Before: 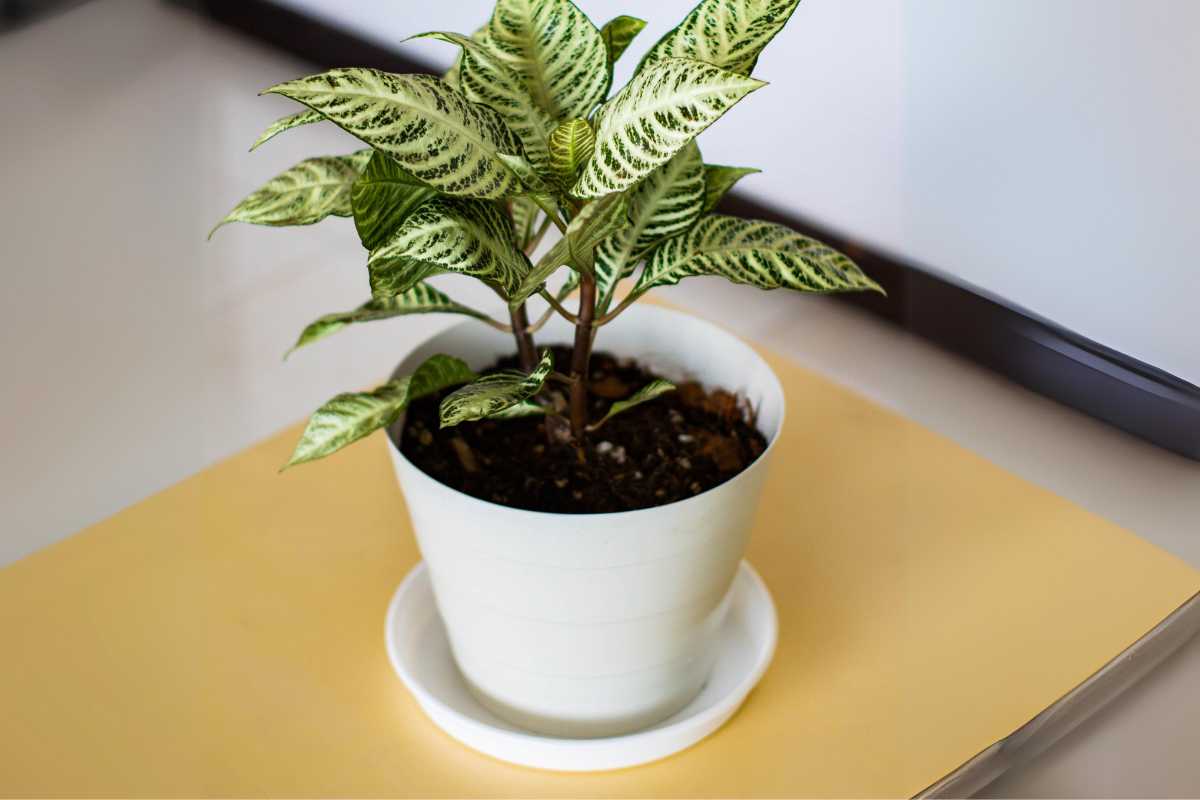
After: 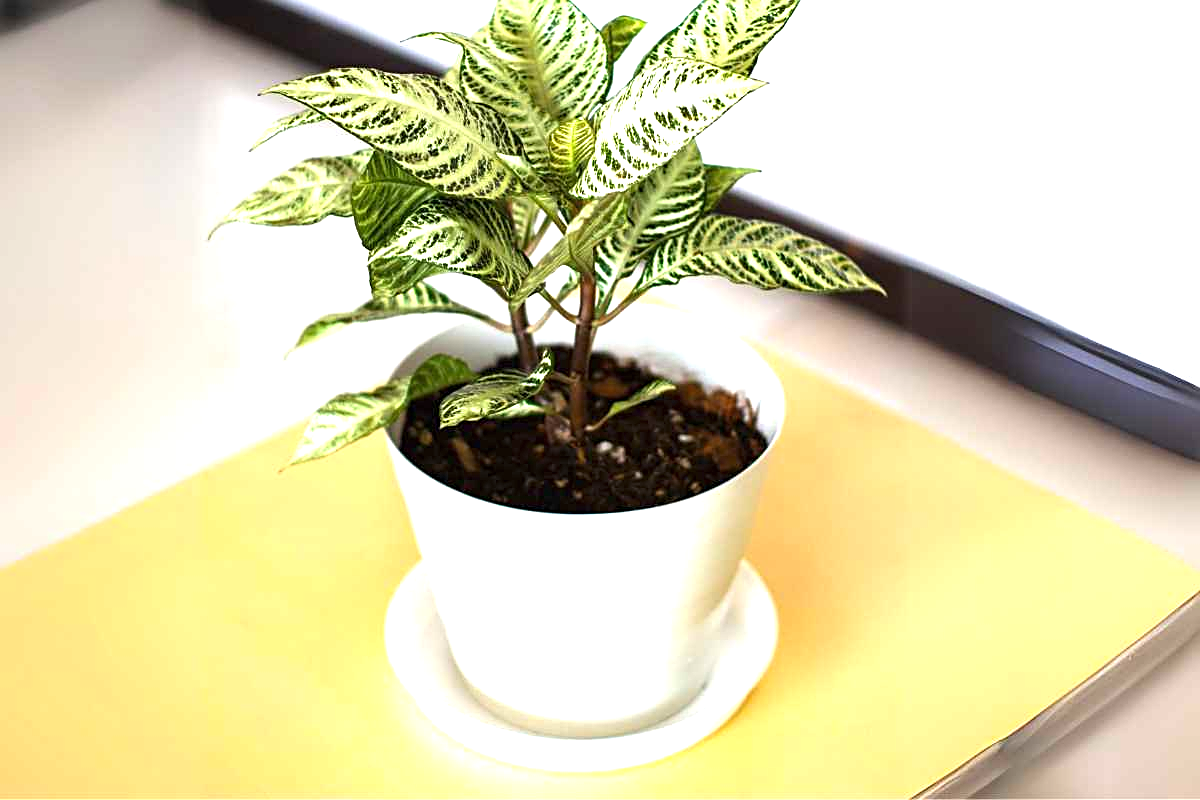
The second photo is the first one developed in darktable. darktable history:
sharpen: on, module defaults
exposure: black level correction 0, exposure 1.198 EV, compensate exposure bias true, compensate highlight preservation false
